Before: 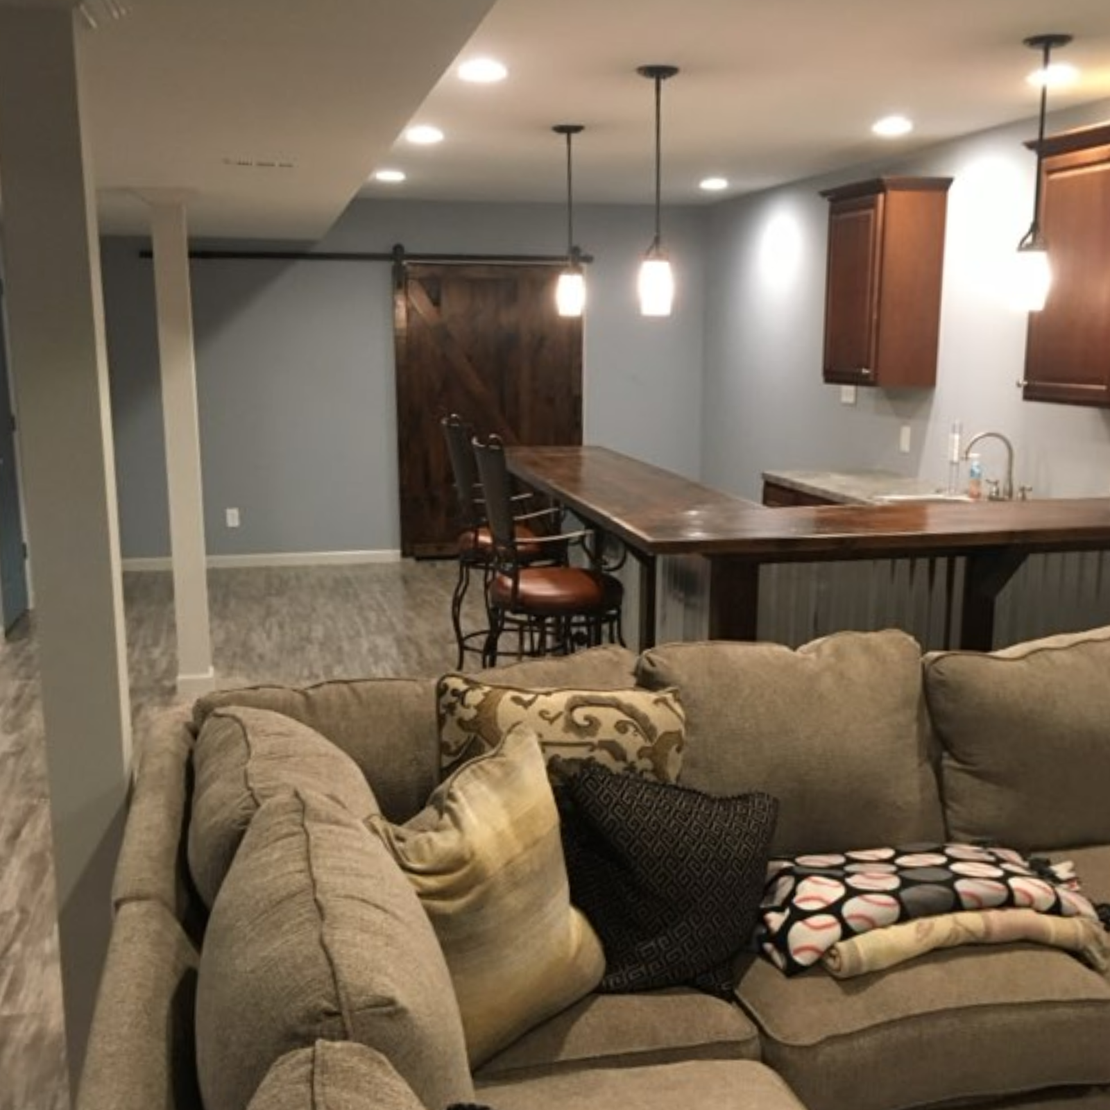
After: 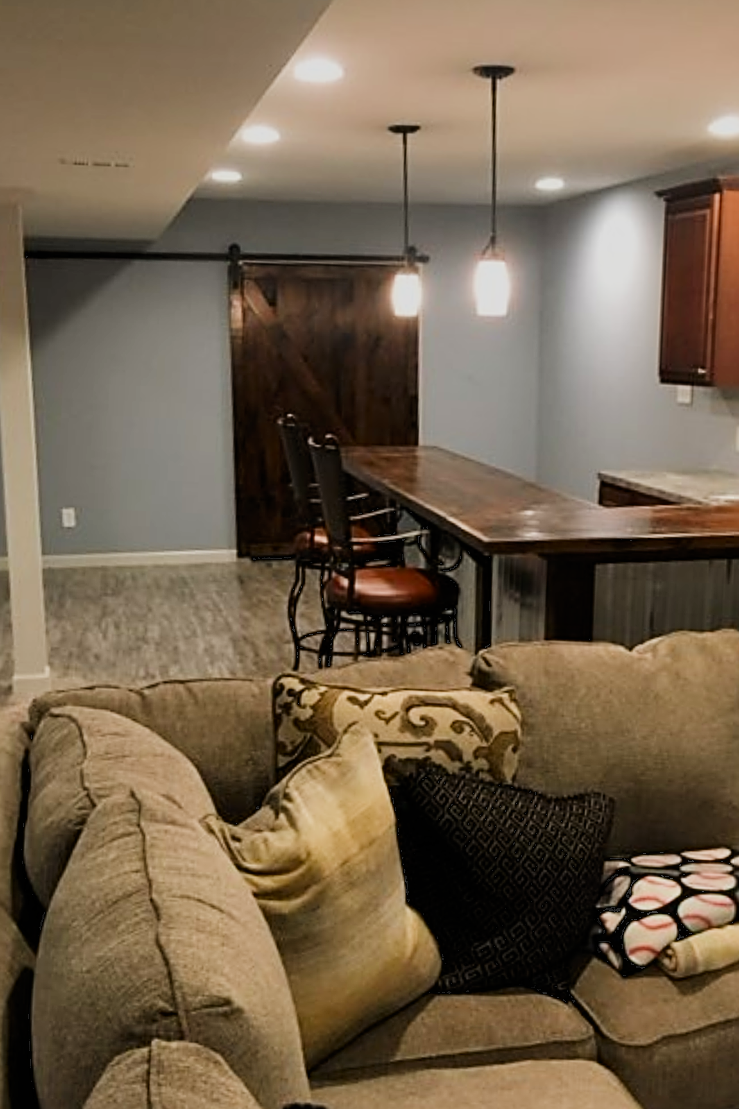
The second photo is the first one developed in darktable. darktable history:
crop and rotate: left 14.827%, right 18.581%
sharpen: amount 0.742
contrast brightness saturation: contrast 0.16, saturation 0.326
filmic rgb: black relative exposure -7.65 EV, white relative exposure 4.56 EV, hardness 3.61, add noise in highlights 0.002, preserve chrominance max RGB, color science v3 (2019), use custom middle-gray values true, contrast in highlights soft
